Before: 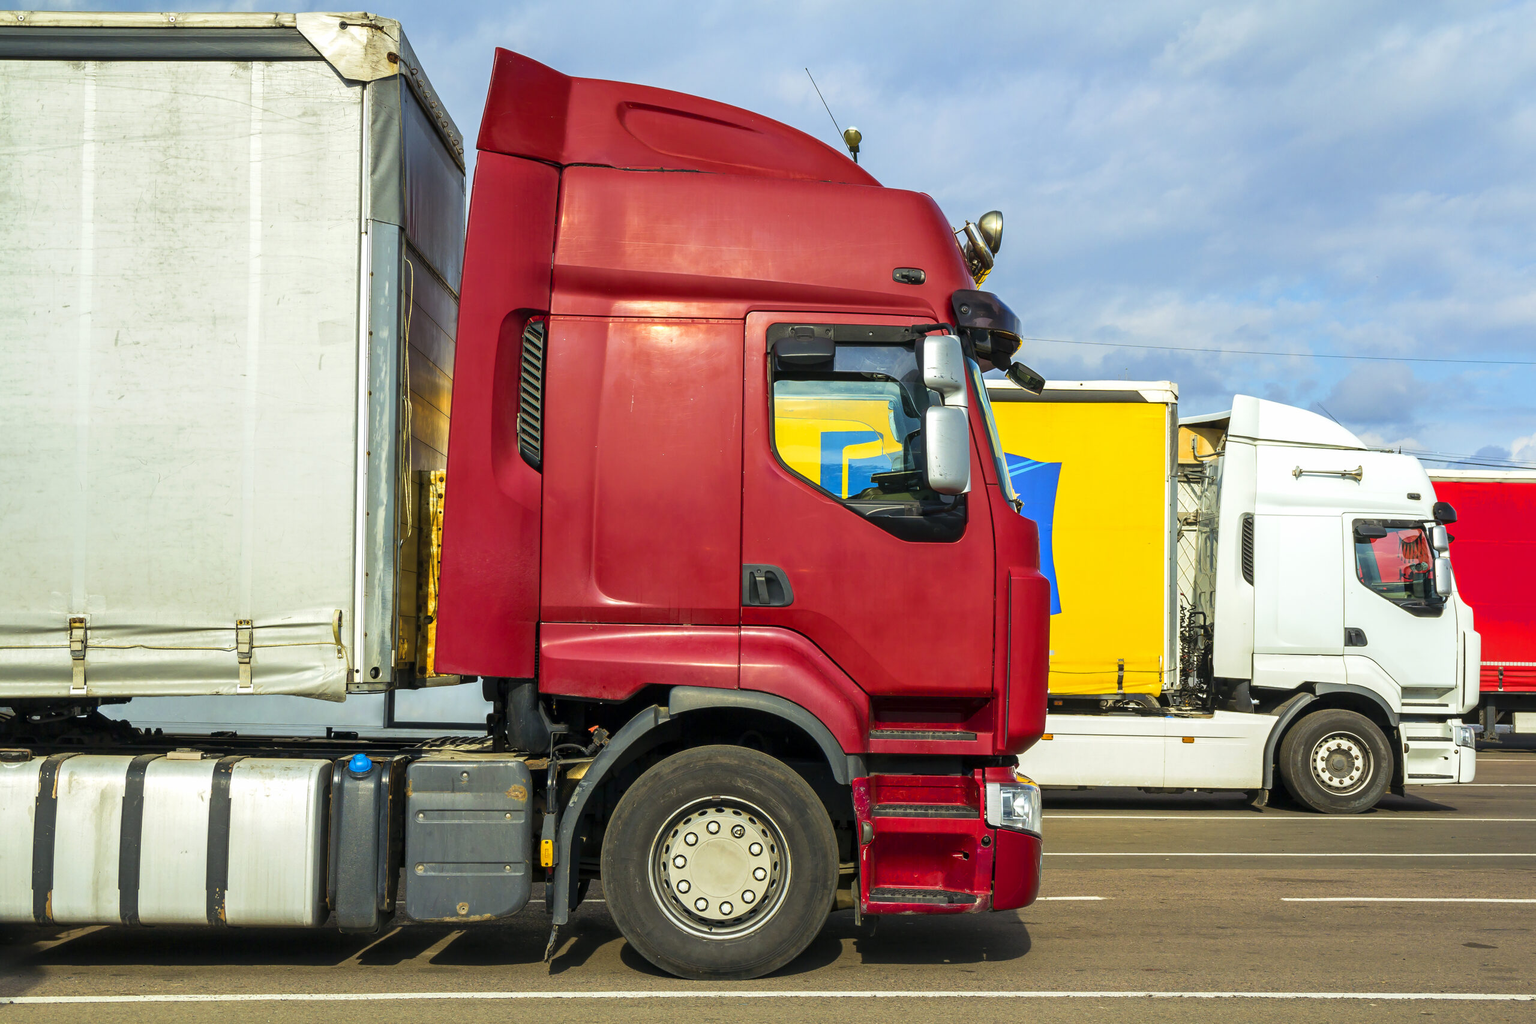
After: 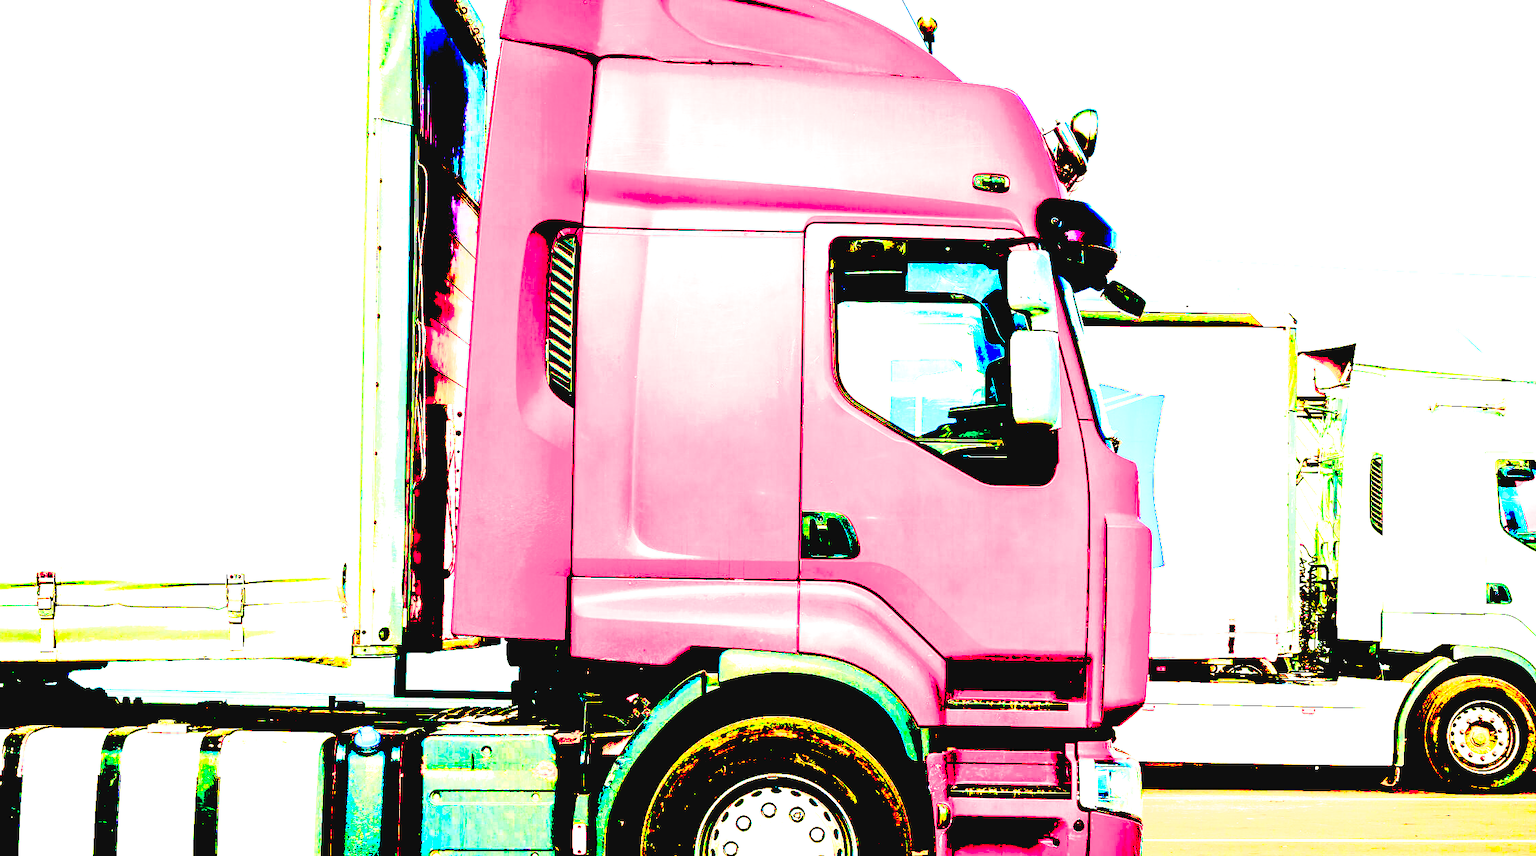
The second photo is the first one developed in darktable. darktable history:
exposure: black level correction 0.1, exposure 3 EV, compensate highlight preservation false
crop and rotate: left 2.425%, top 11.305%, right 9.6%, bottom 15.08%
color balance rgb: shadows lift › luminance -28.76%, shadows lift › chroma 15%, shadows lift › hue 270°, power › chroma 1%, power › hue 255°, highlights gain › luminance 7.14%, highlights gain › chroma 2%, highlights gain › hue 90°, global offset › luminance -0.29%, global offset › hue 260°, perceptual saturation grading › global saturation 20%, perceptual saturation grading › highlights -13.92%, perceptual saturation grading › shadows 50%
white balance: emerald 1
filmic rgb: black relative exposure -6.98 EV, white relative exposure 5.63 EV, hardness 2.86
contrast brightness saturation: contrast 1, brightness 1, saturation 1
